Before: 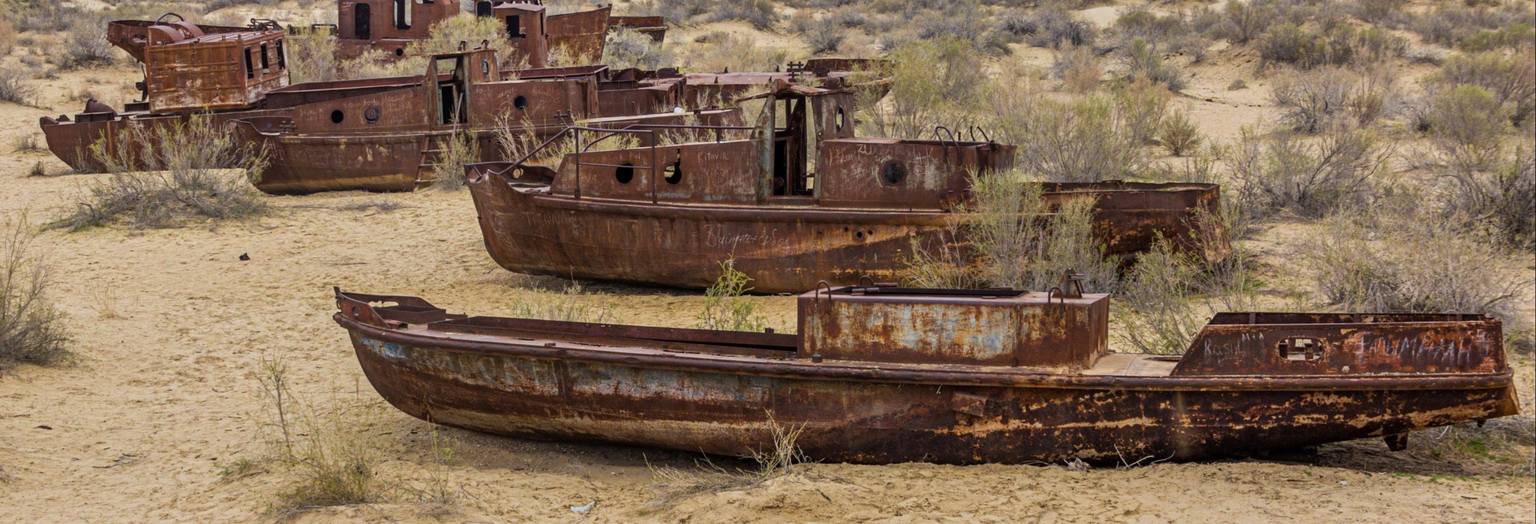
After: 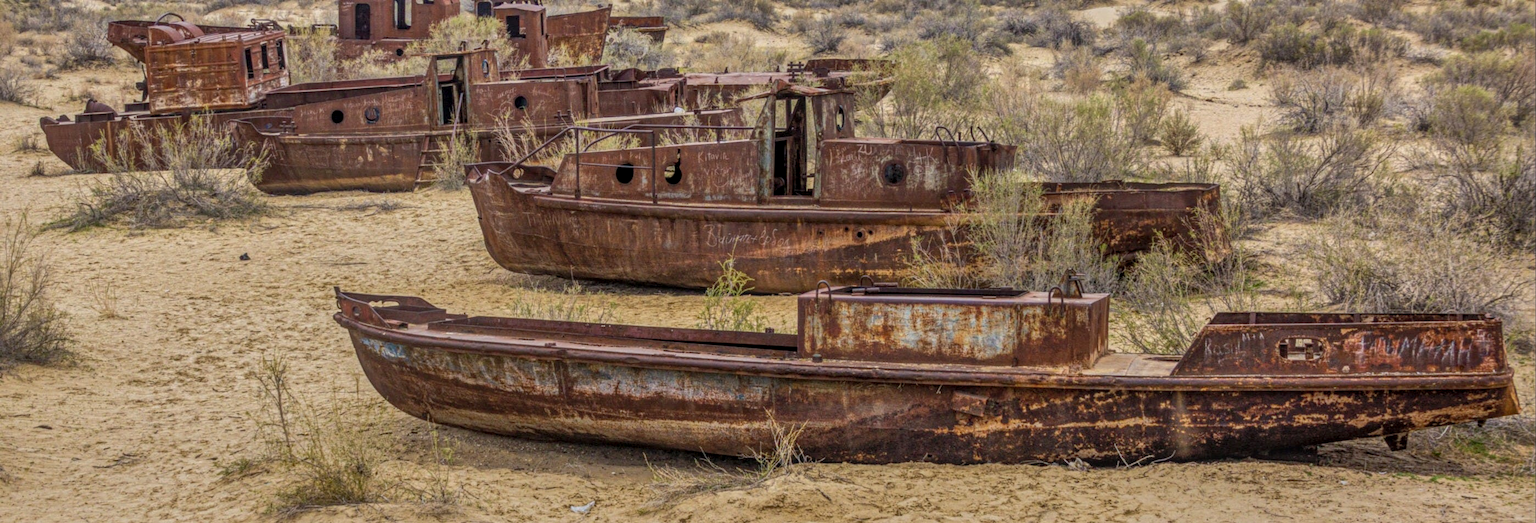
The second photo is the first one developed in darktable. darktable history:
shadows and highlights: on, module defaults
local contrast: highlights 76%, shadows 55%, detail 176%, midtone range 0.204
